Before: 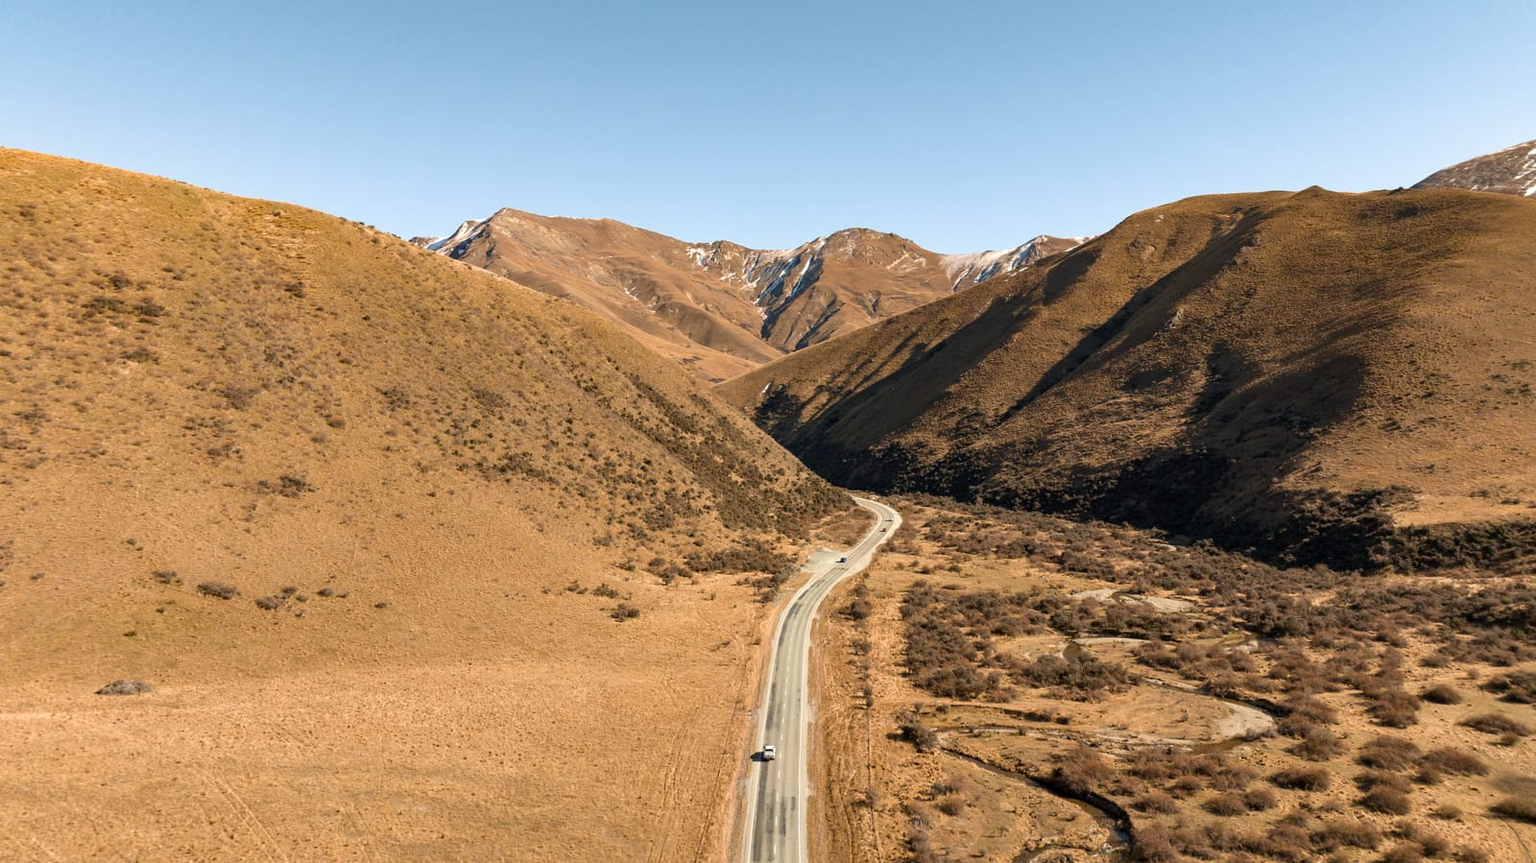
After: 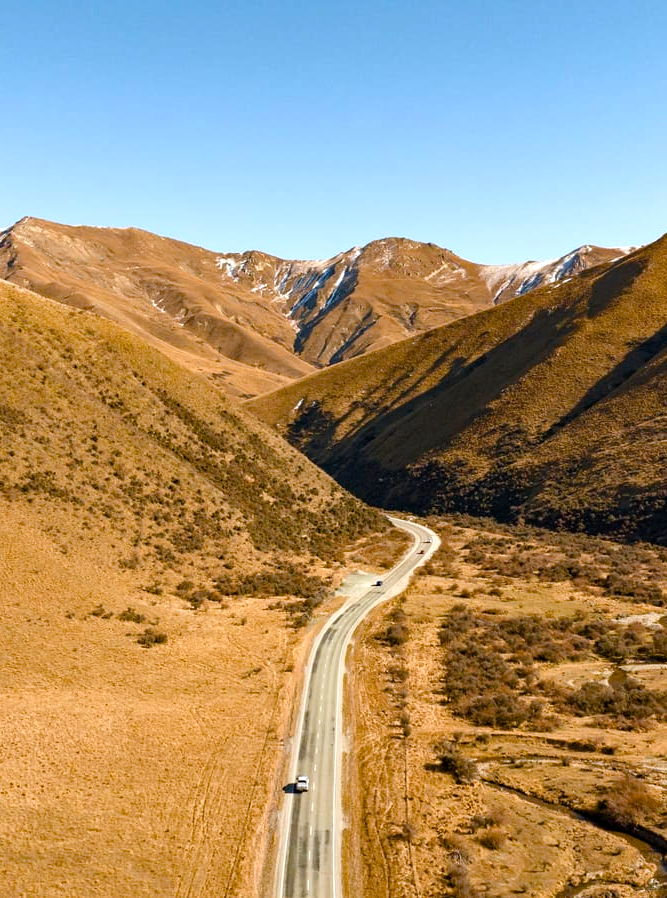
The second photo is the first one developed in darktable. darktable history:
haze removal: compatibility mode true, adaptive false
color balance rgb: highlights gain › luminance 16.421%, highlights gain › chroma 2.861%, highlights gain › hue 258.62°, perceptual saturation grading › global saturation 35.079%, perceptual saturation grading › highlights -29.805%, perceptual saturation grading › shadows 35.612%, global vibrance 9.164%
levels: mode automatic
crop: left 31.191%, right 27.076%
